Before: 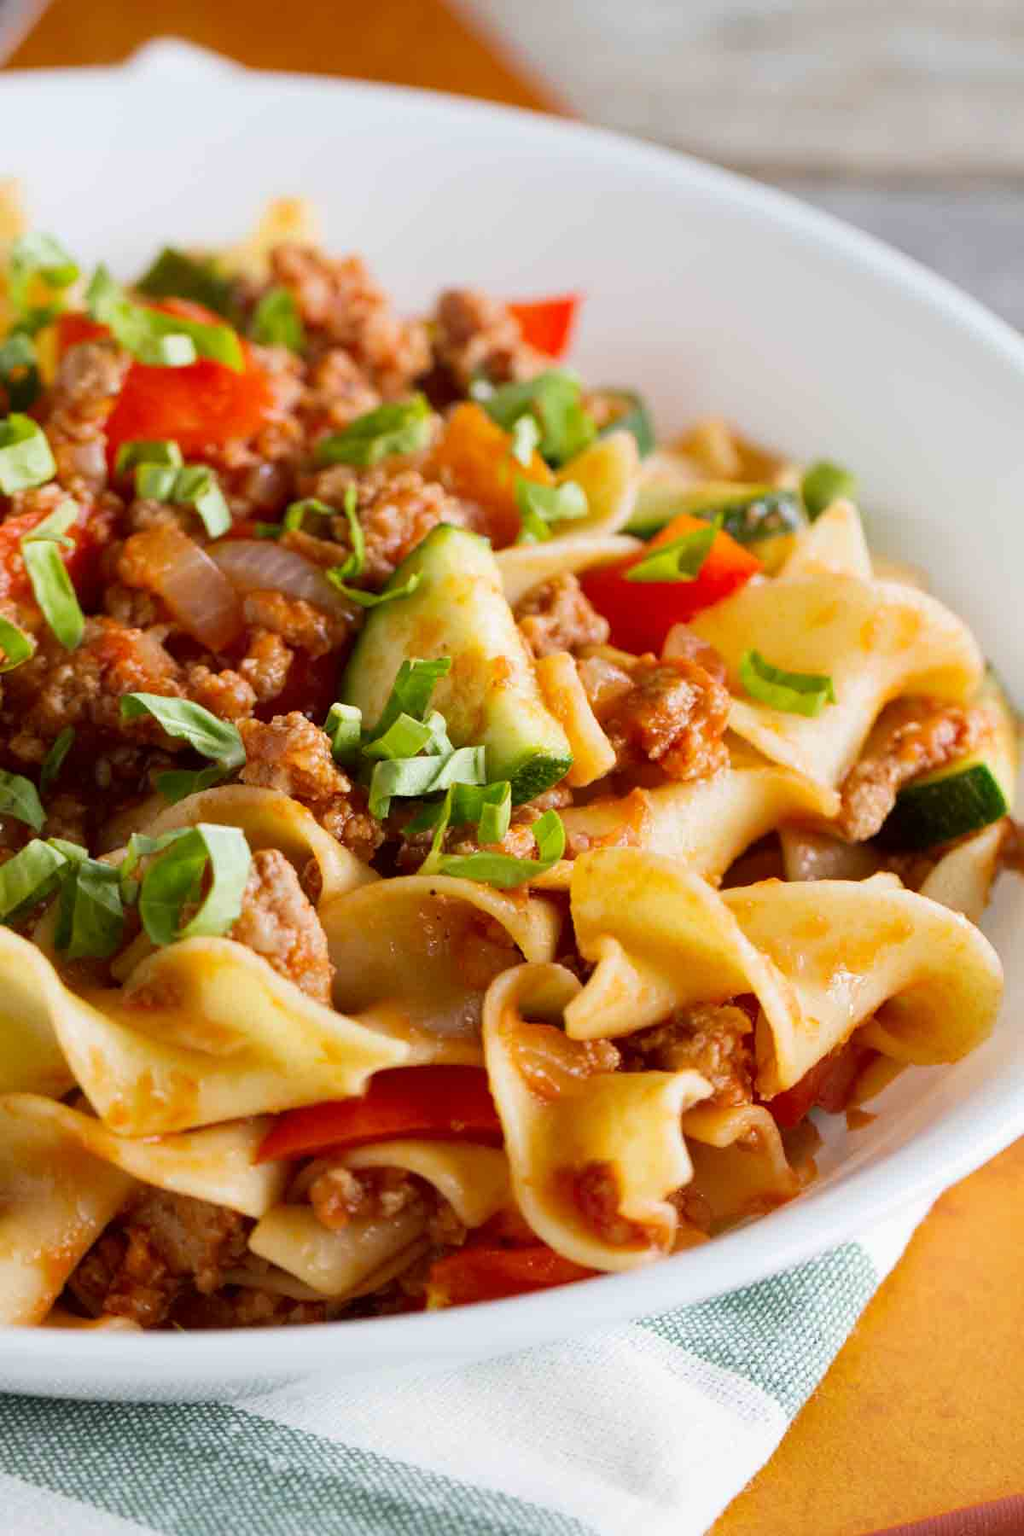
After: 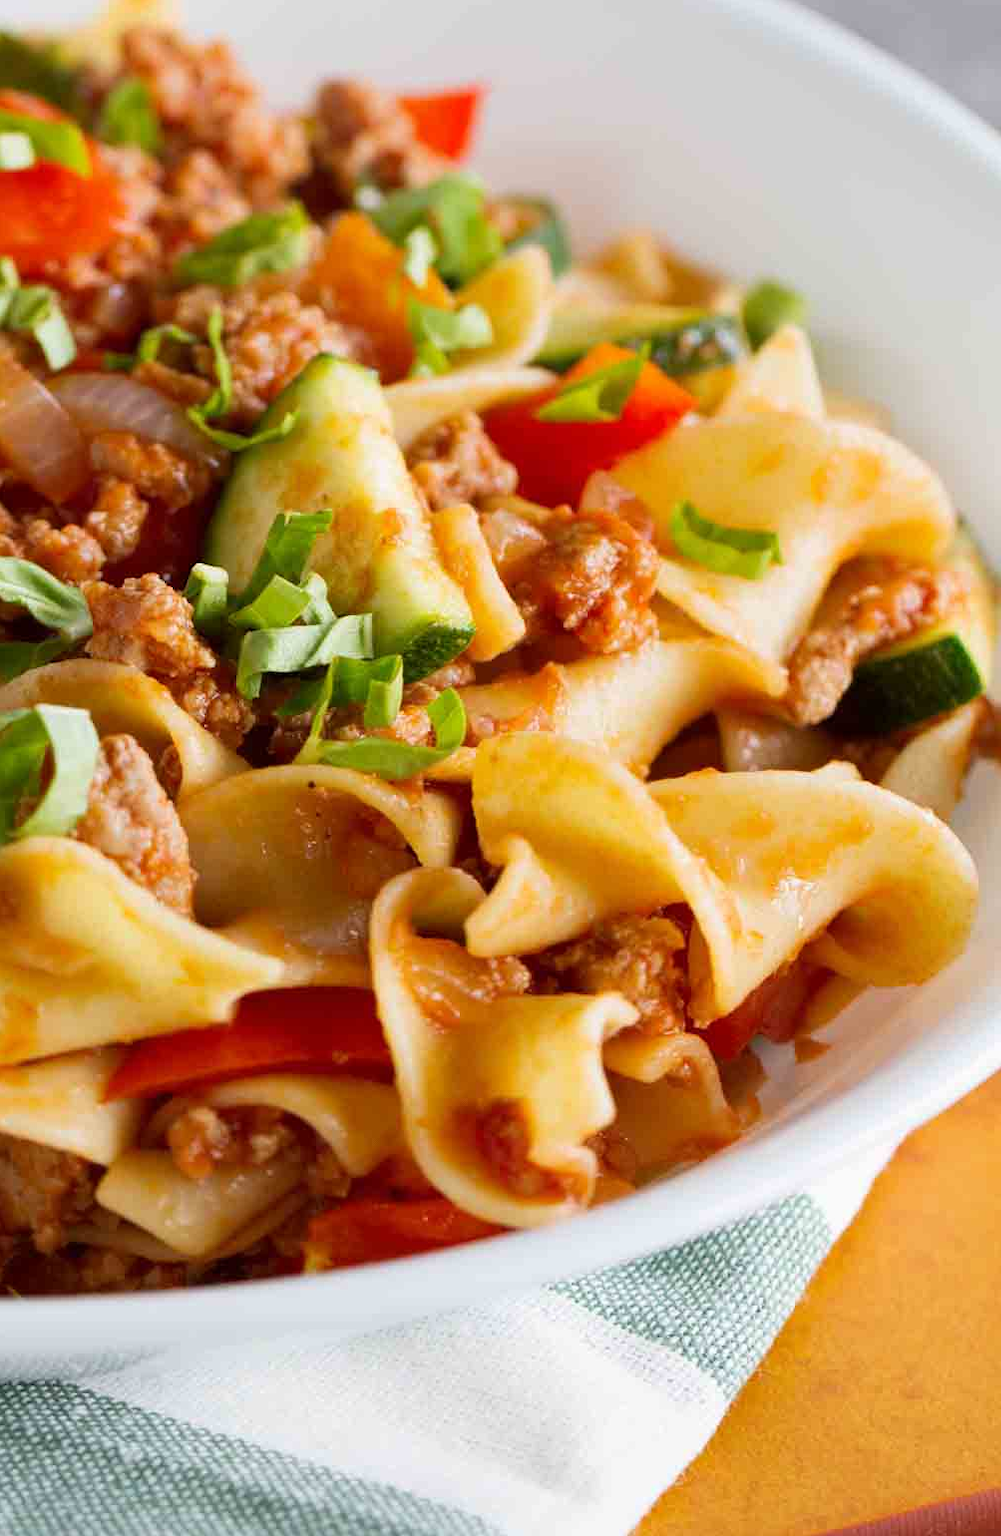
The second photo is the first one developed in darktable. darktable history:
crop: left 16.279%, top 14.433%
